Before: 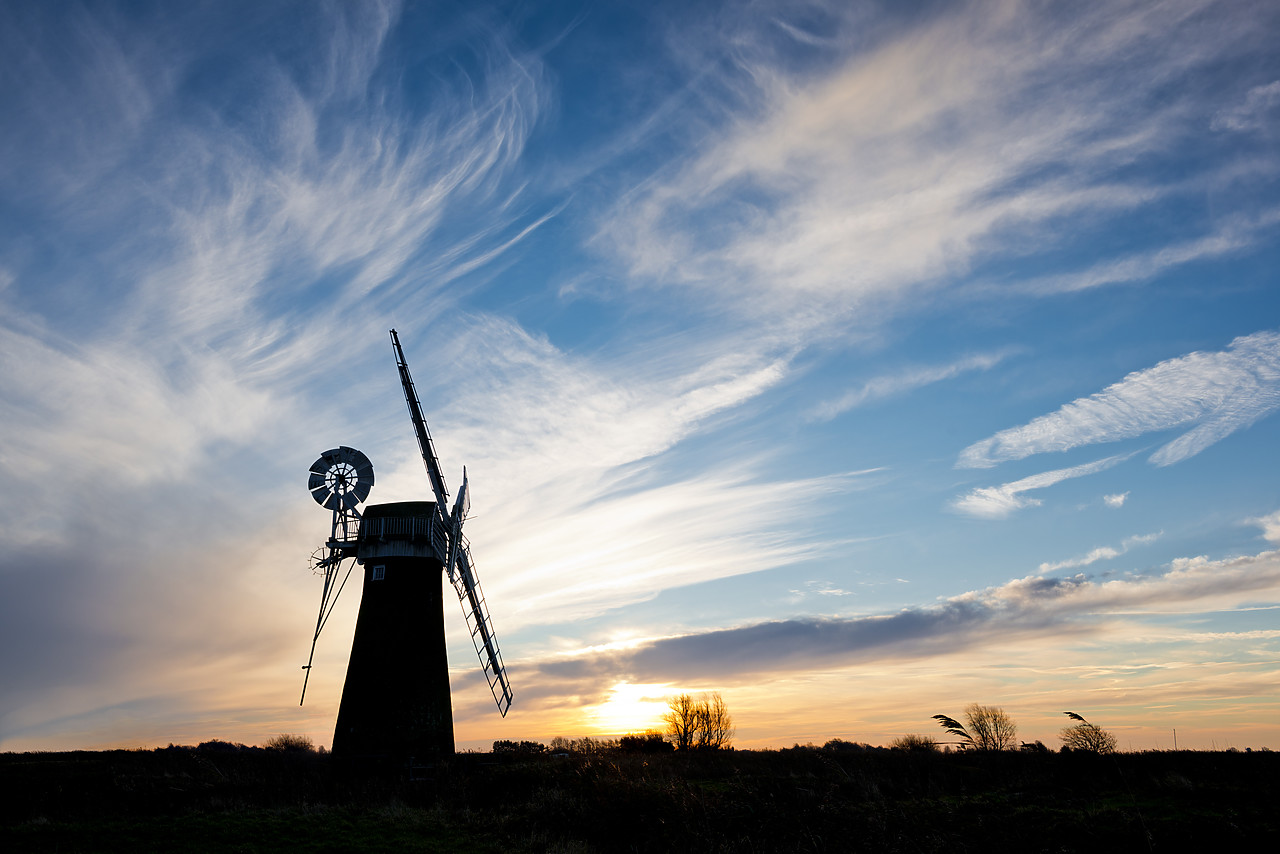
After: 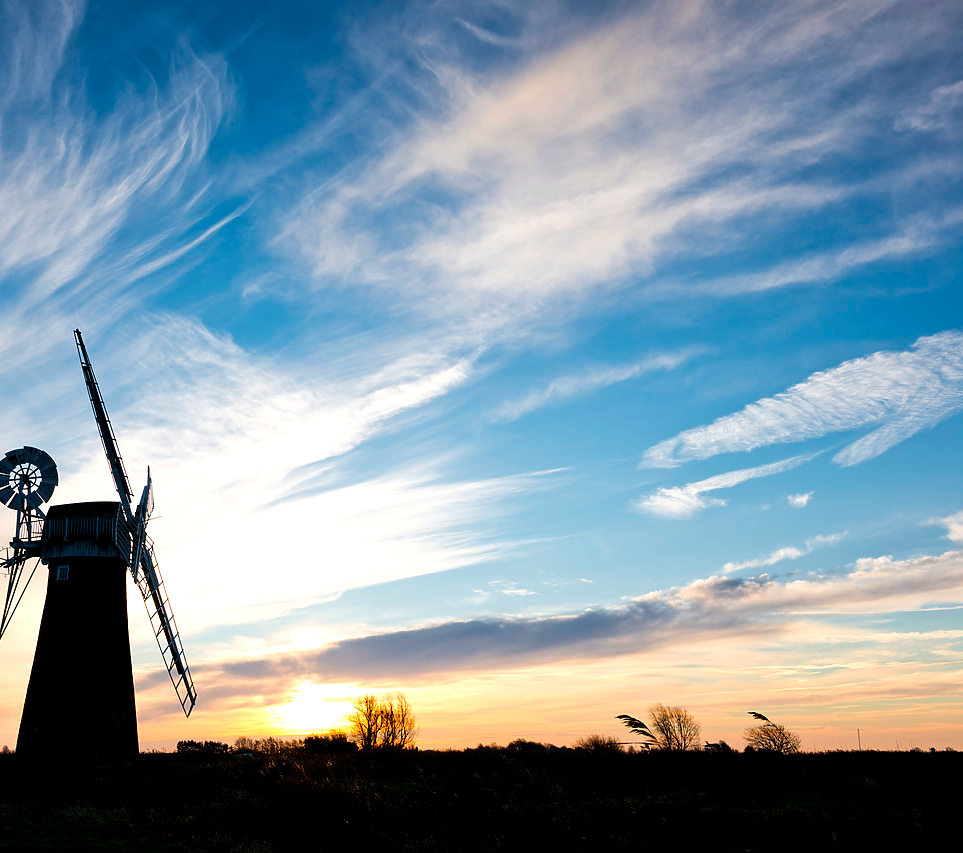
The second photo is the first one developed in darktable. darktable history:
exposure: exposure 2.019 EV, compensate exposure bias true, compensate highlight preservation false
crop and rotate: left 24.696%
